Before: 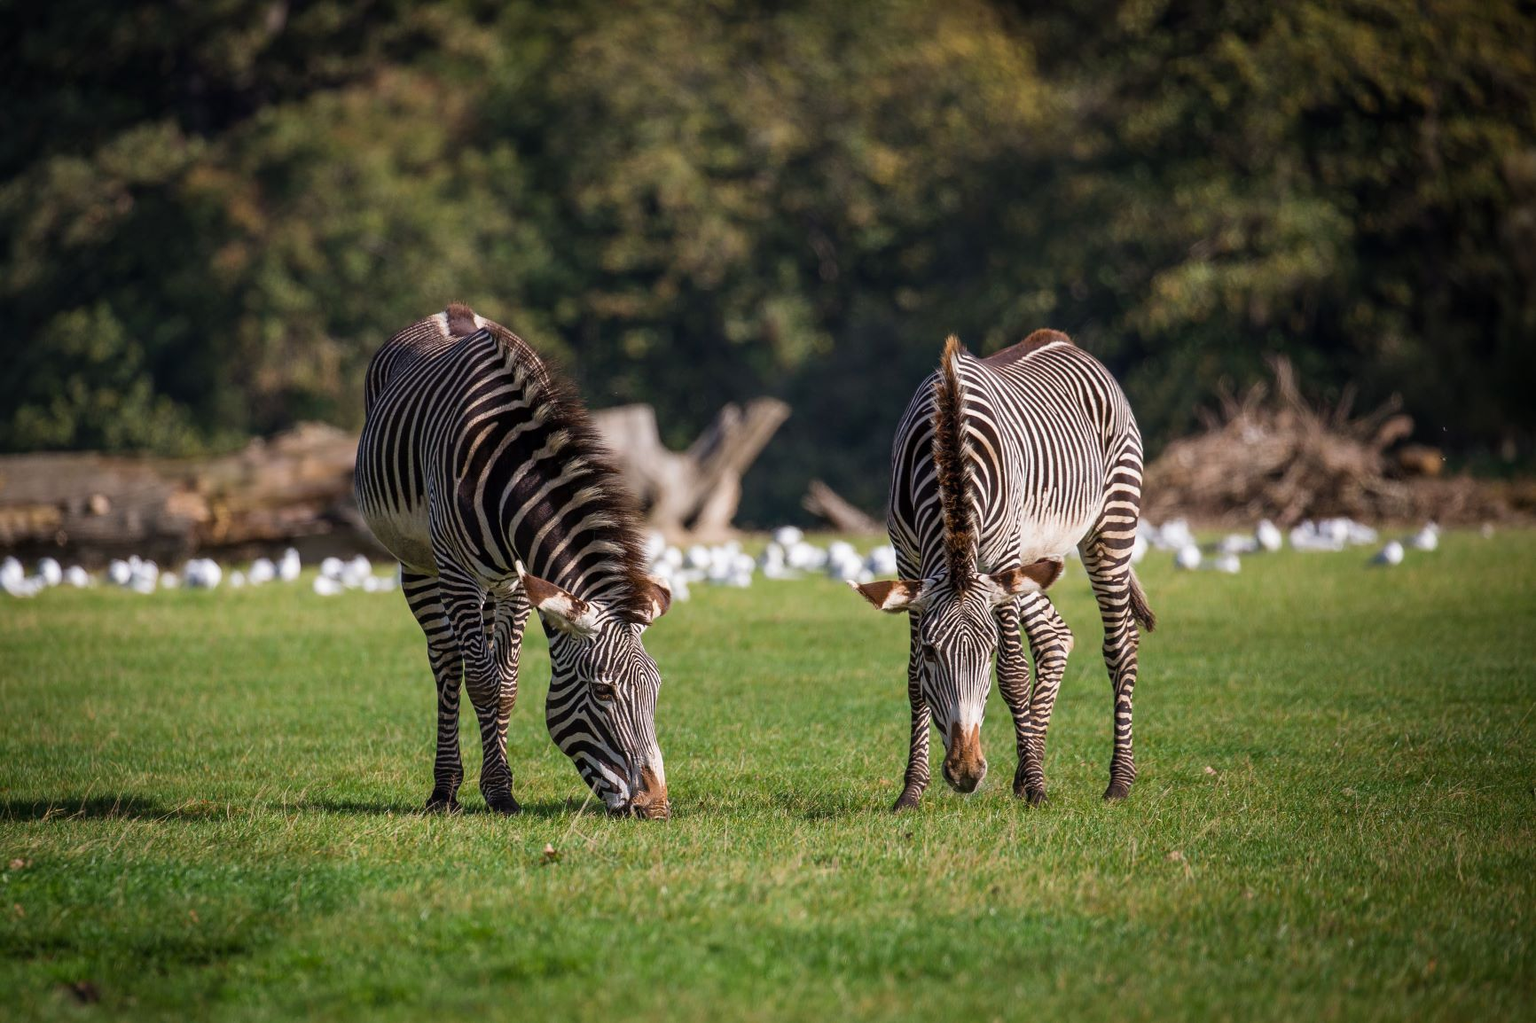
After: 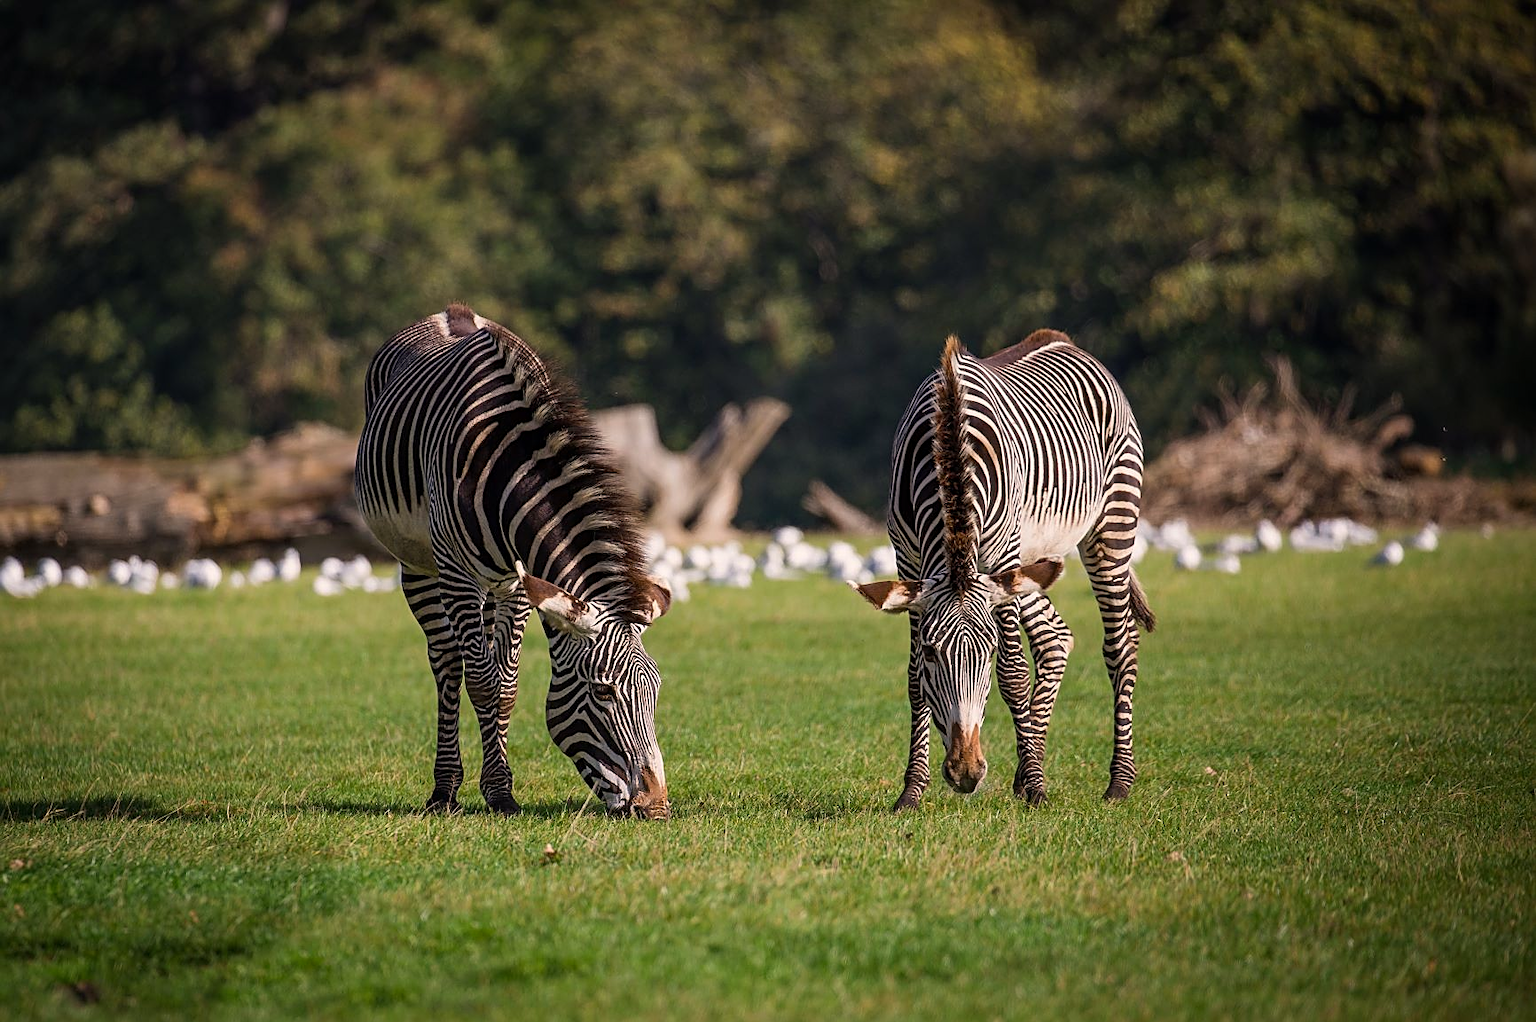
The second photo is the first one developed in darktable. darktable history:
crop: bottom 0.071%
sharpen: on, module defaults
exposure: exposure -0.072 EV, compensate highlight preservation false
color correction: highlights a* 3.84, highlights b* 5.07
